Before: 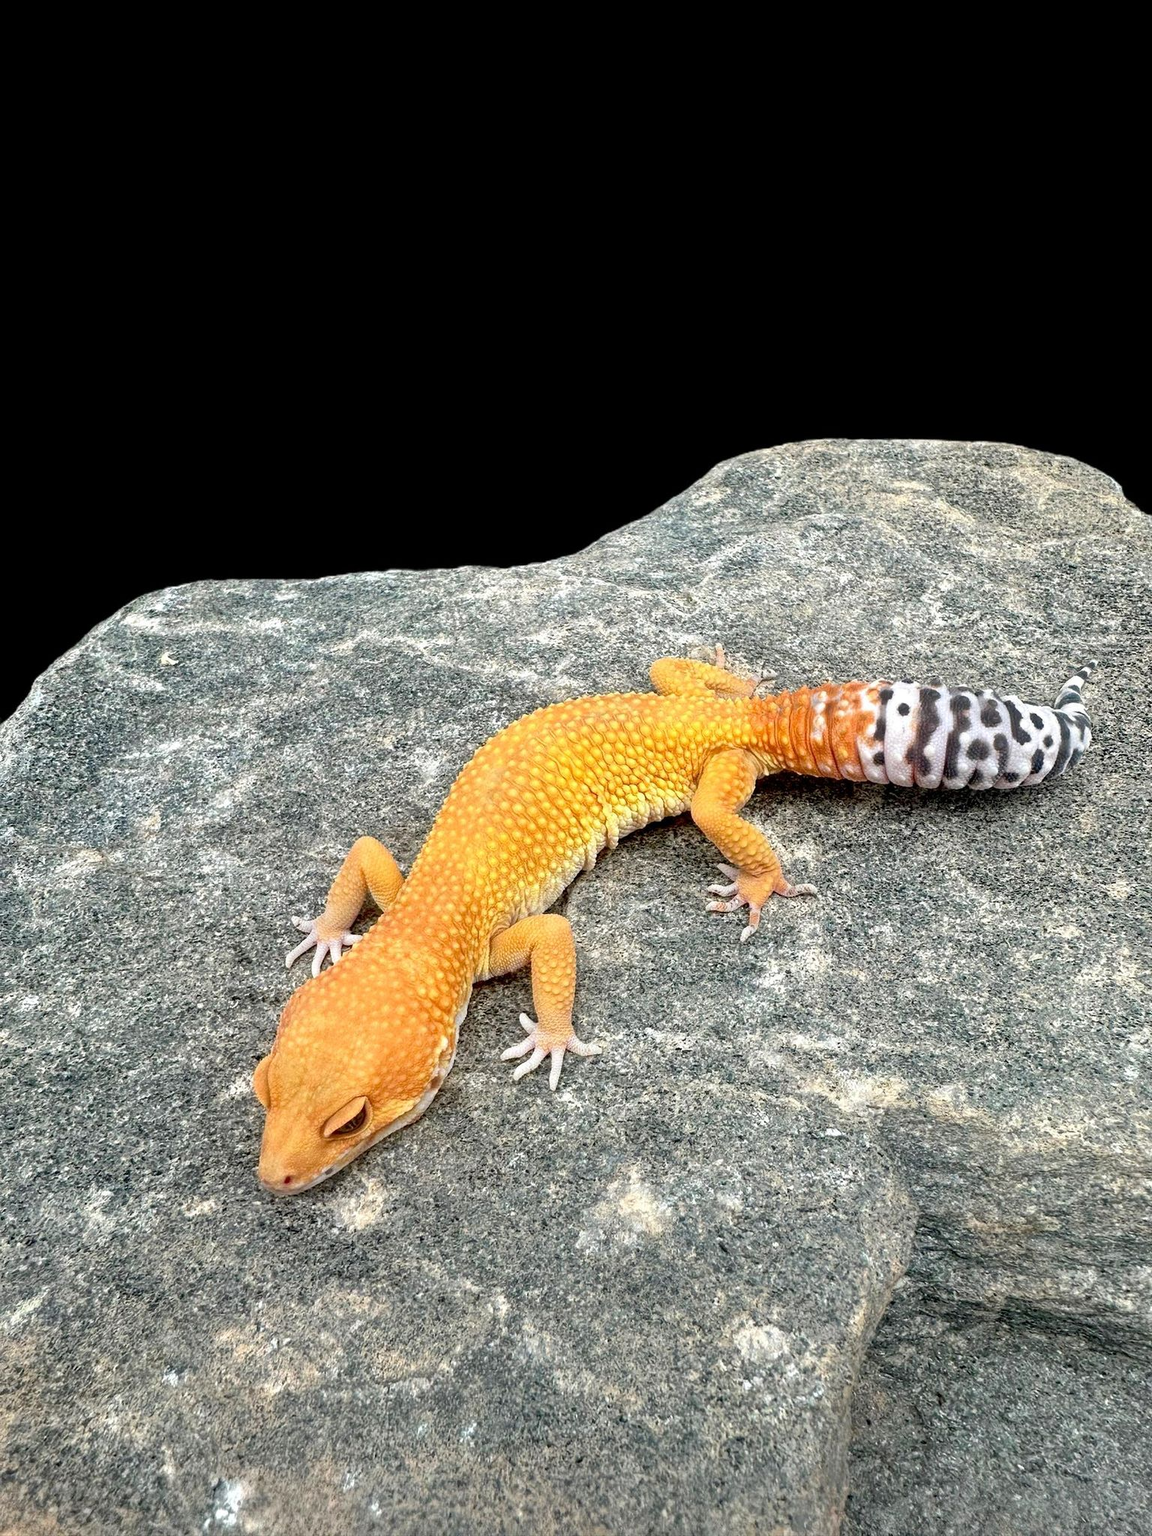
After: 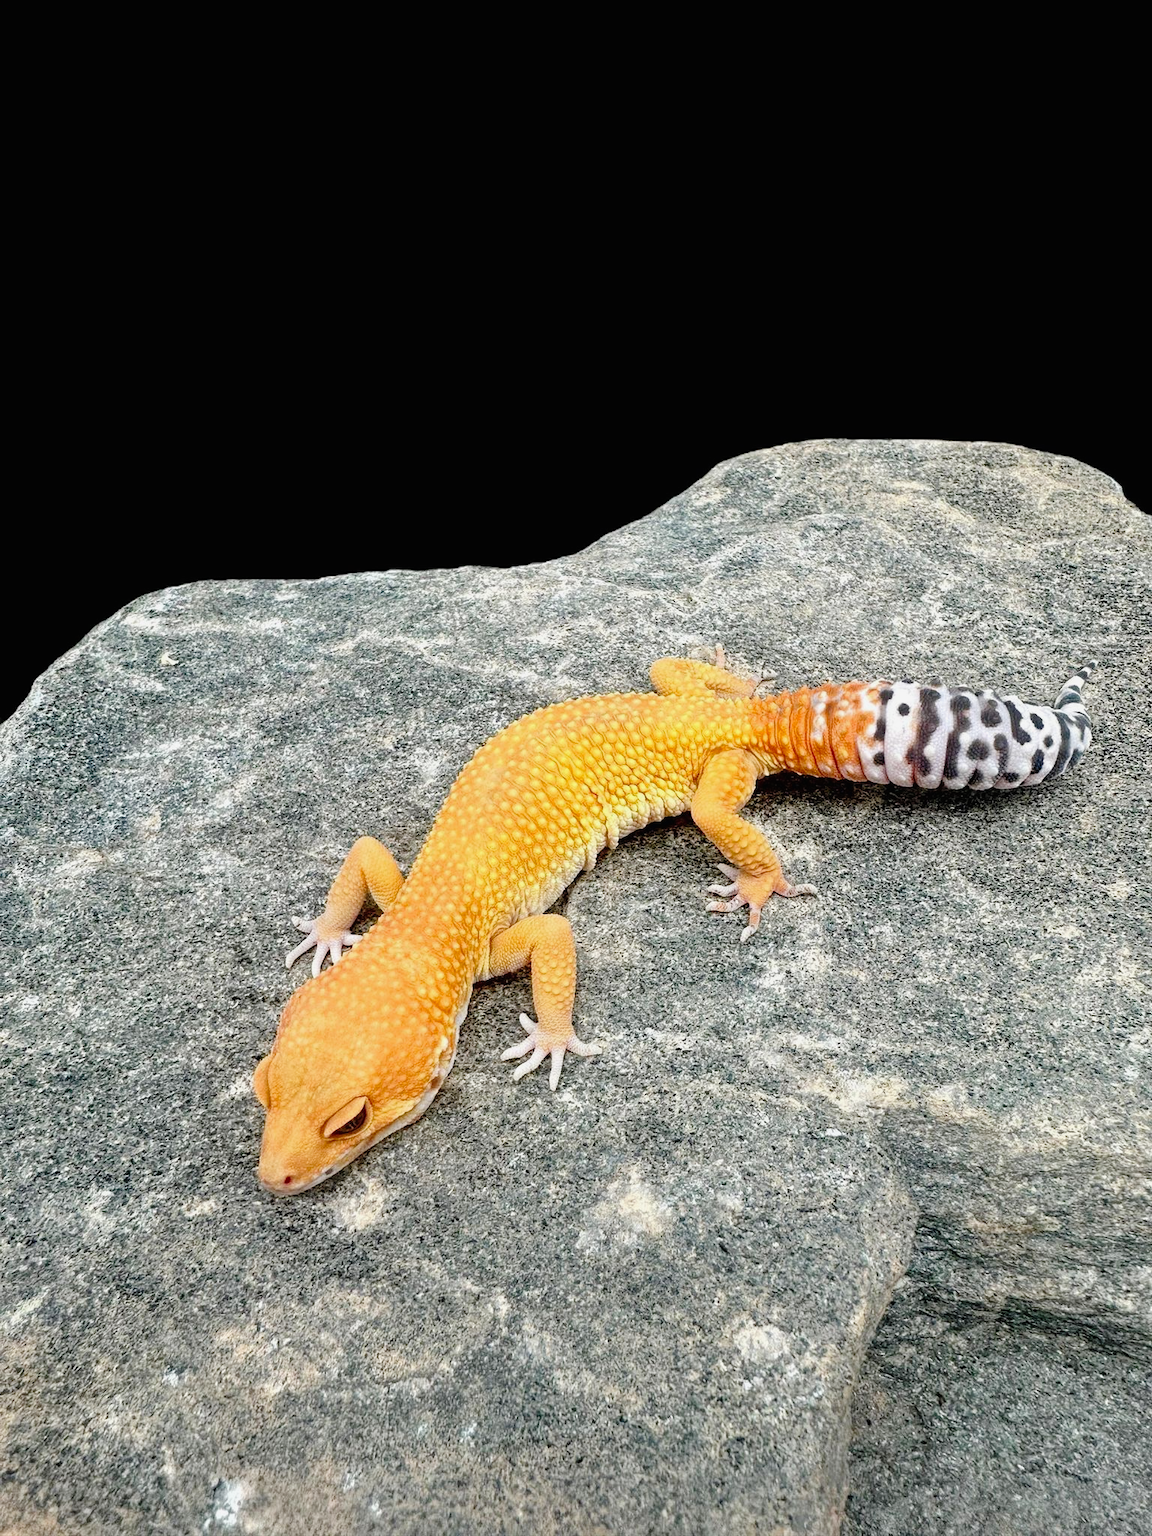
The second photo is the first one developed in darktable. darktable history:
tone curve: curves: ch0 [(0, 0.008) (0.046, 0.032) (0.151, 0.108) (0.367, 0.379) (0.496, 0.526) (0.771, 0.786) (0.857, 0.85) (1, 0.965)]; ch1 [(0, 0) (0.248, 0.252) (0.388, 0.383) (0.482, 0.478) (0.499, 0.499) (0.518, 0.518) (0.544, 0.552) (0.585, 0.617) (0.683, 0.735) (0.823, 0.894) (1, 1)]; ch2 [(0, 0) (0.302, 0.284) (0.427, 0.417) (0.473, 0.47) (0.503, 0.503) (0.523, 0.518) (0.55, 0.563) (0.624, 0.643) (0.753, 0.764) (1, 1)], preserve colors none
